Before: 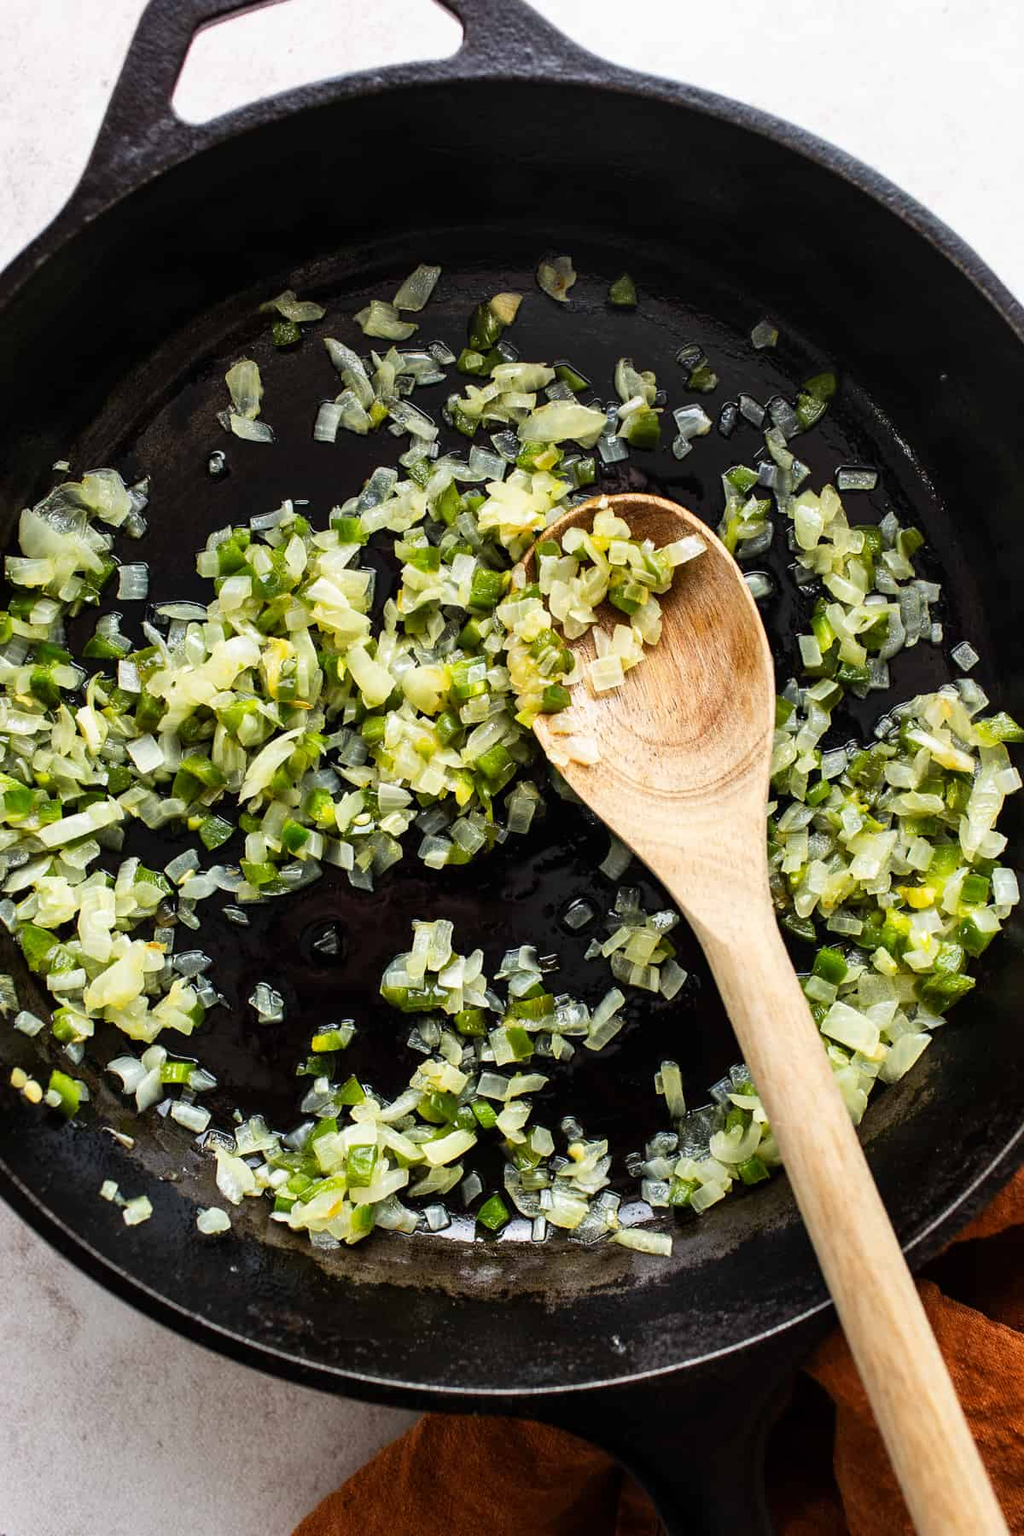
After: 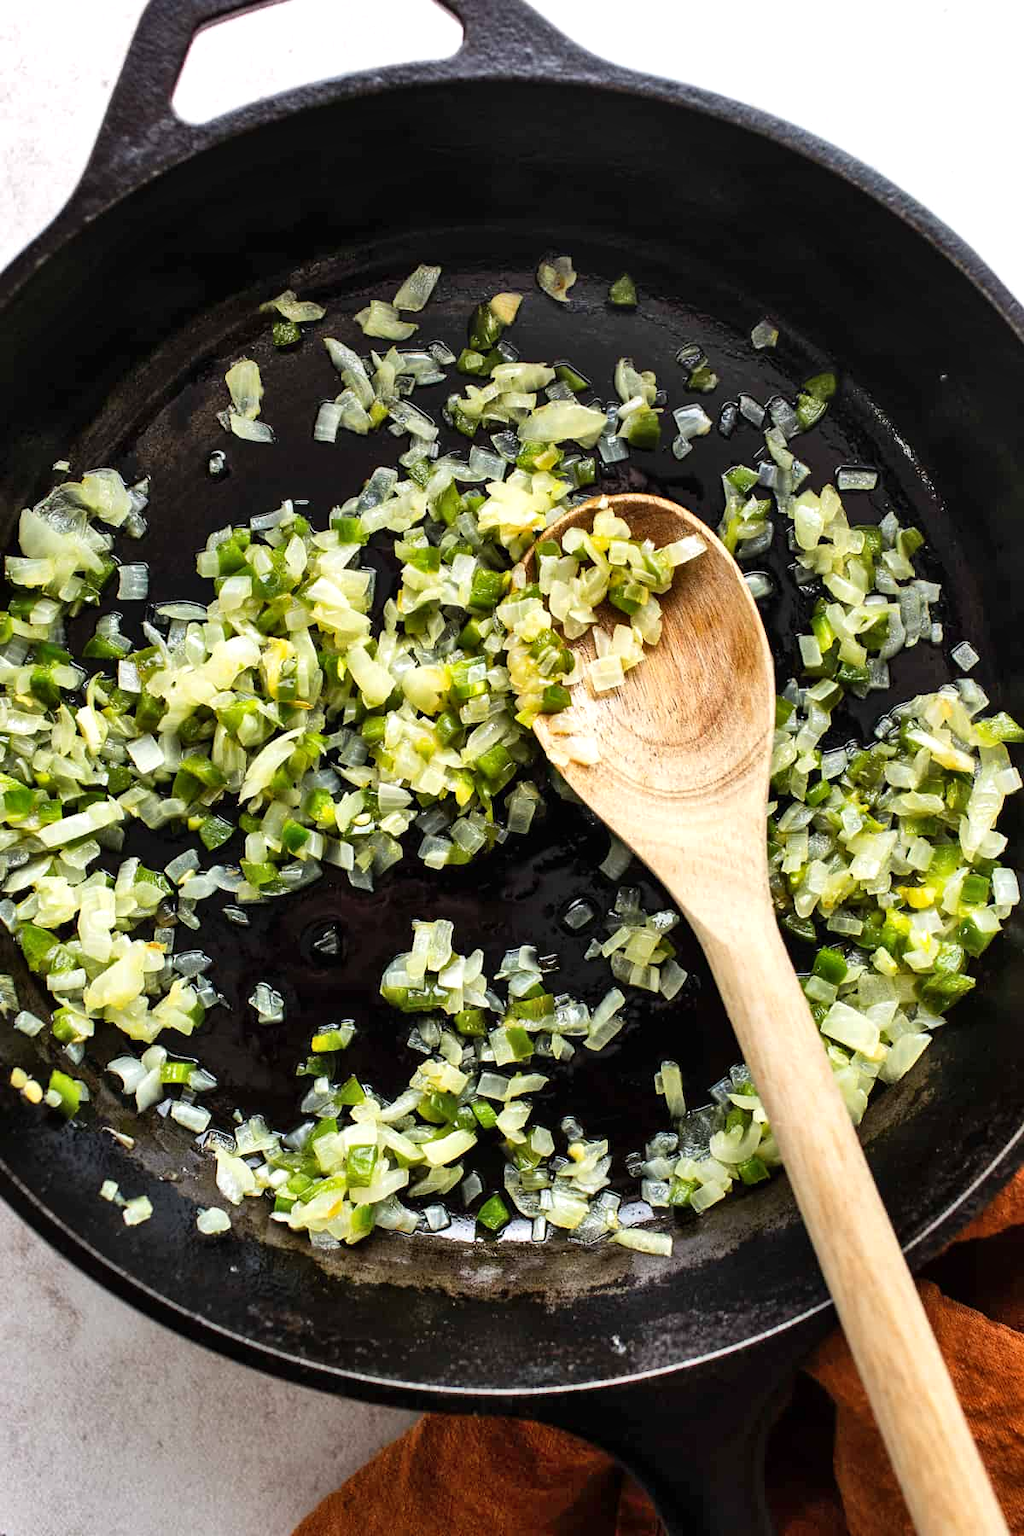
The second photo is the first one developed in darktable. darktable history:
shadows and highlights: soften with gaussian
exposure: exposure 0.201 EV, compensate highlight preservation false
